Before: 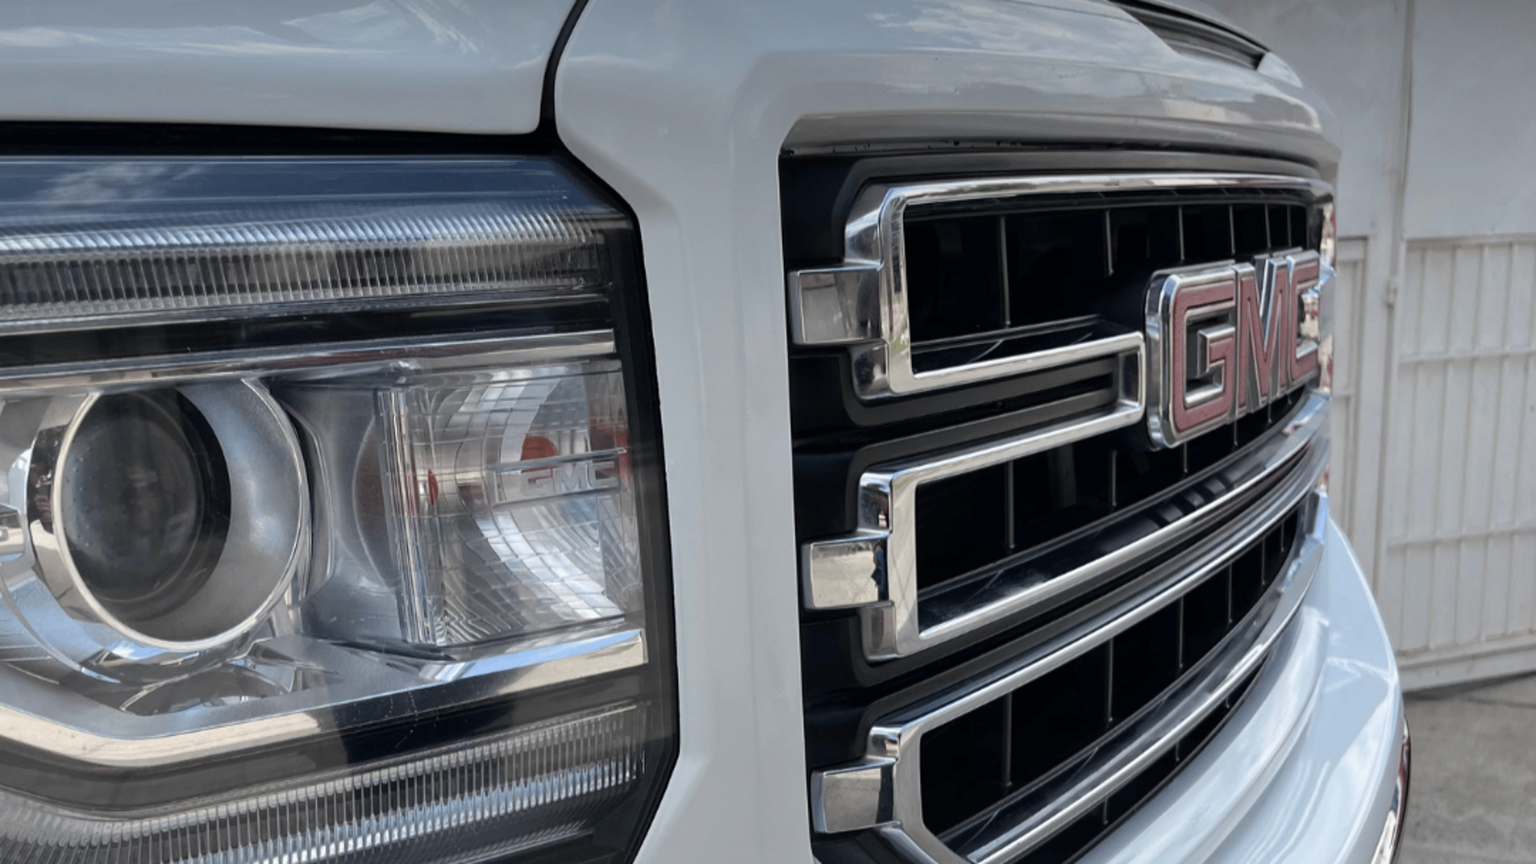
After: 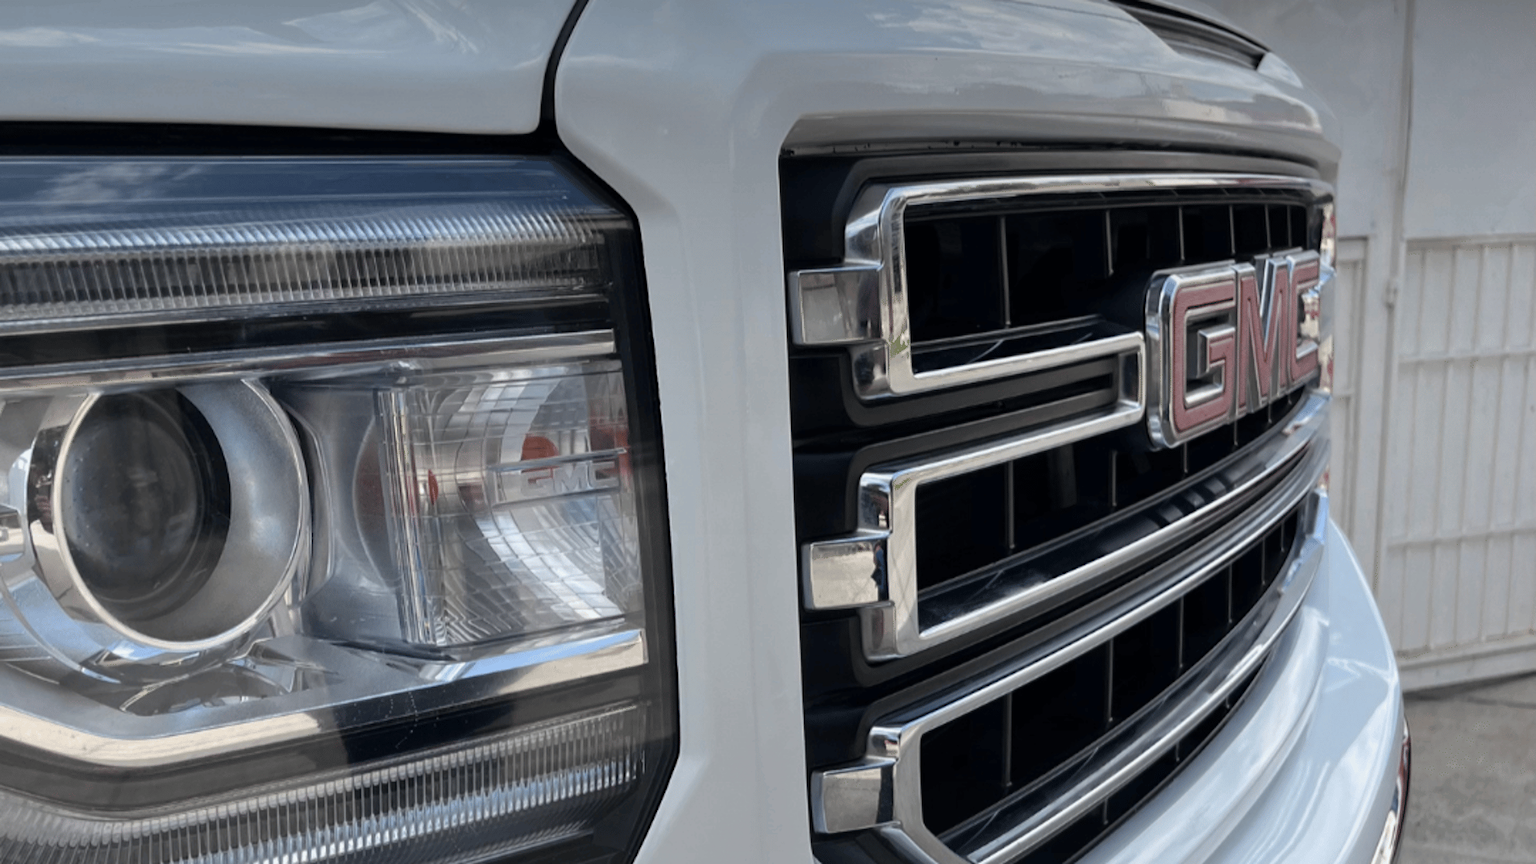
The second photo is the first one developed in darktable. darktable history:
color zones: curves: ch0 [(0.25, 0.5) (0.347, 0.092) (0.75, 0.5)]; ch1 [(0.25, 0.5) (0.33, 0.51) (0.75, 0.5)]
